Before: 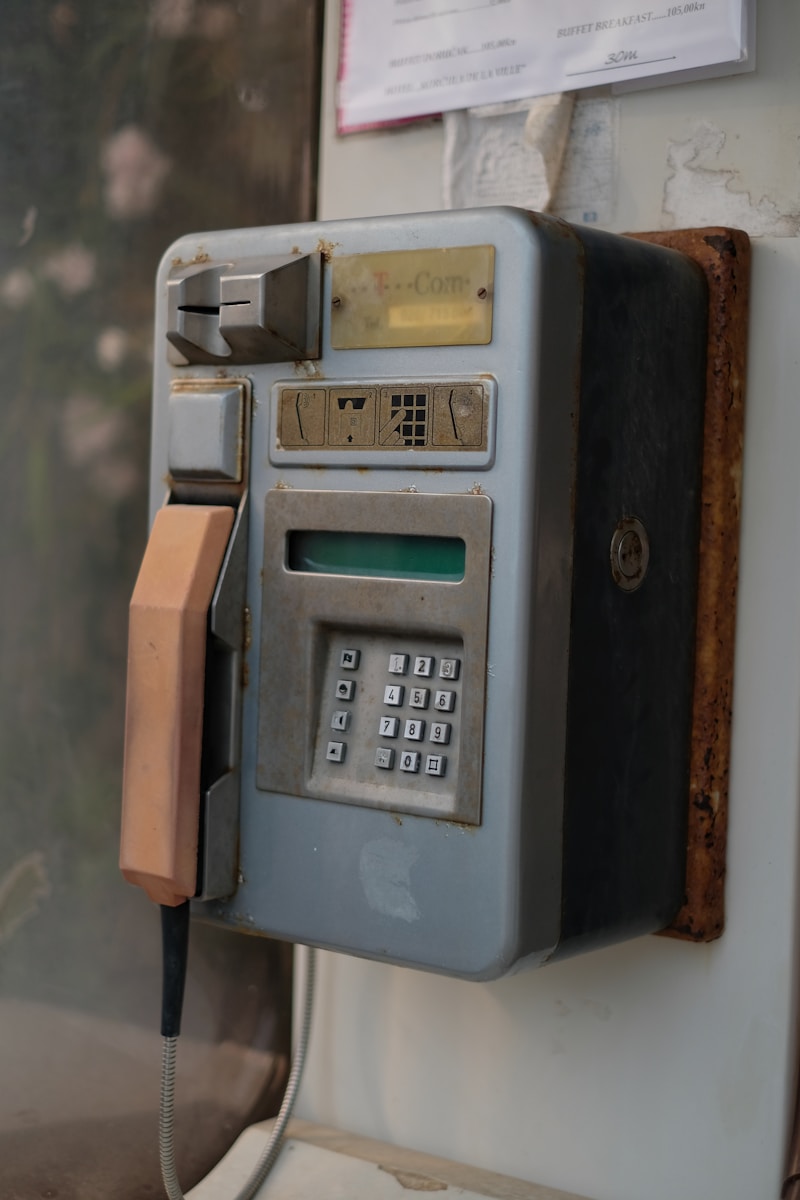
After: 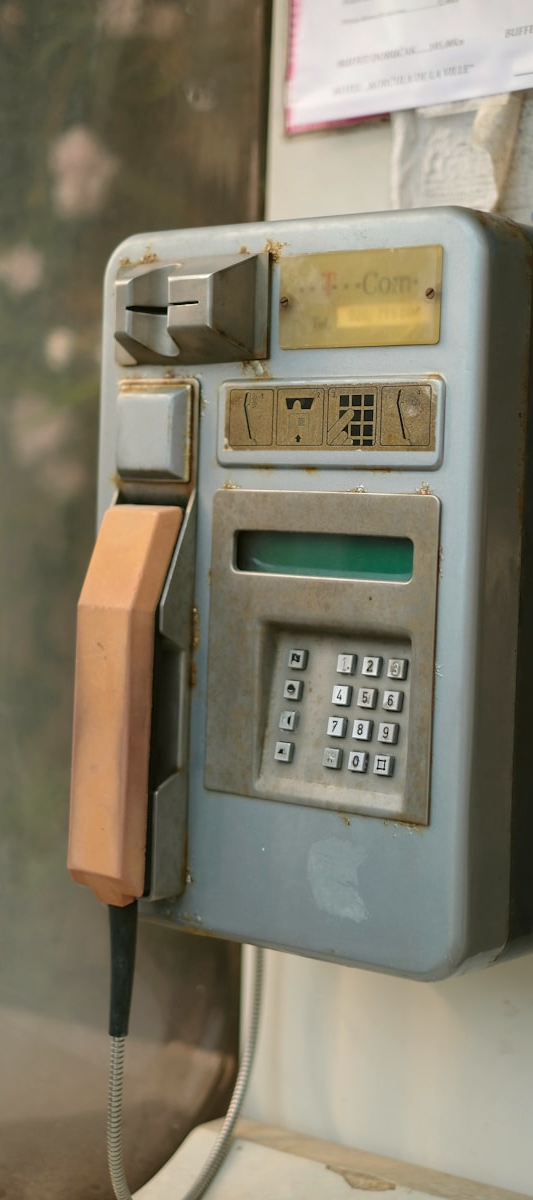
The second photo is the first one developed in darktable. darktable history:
exposure: exposure 0.648 EV, compensate highlight preservation false
crop and rotate: left 6.617%, right 26.717%
color balance: mode lift, gamma, gain (sRGB), lift [1.04, 1, 1, 0.97], gamma [1.01, 1, 1, 0.97], gain [0.96, 1, 1, 0.97]
color balance rgb: global vibrance 20%
